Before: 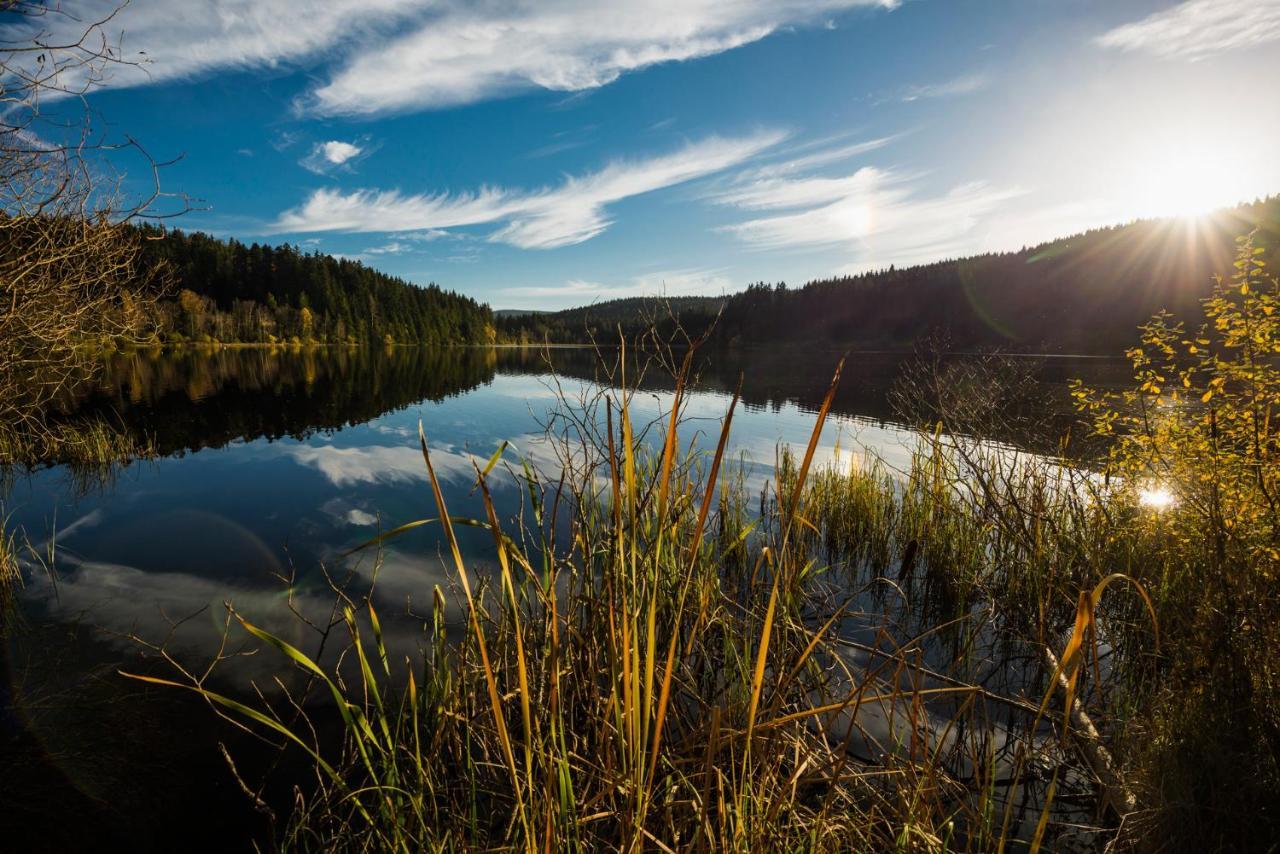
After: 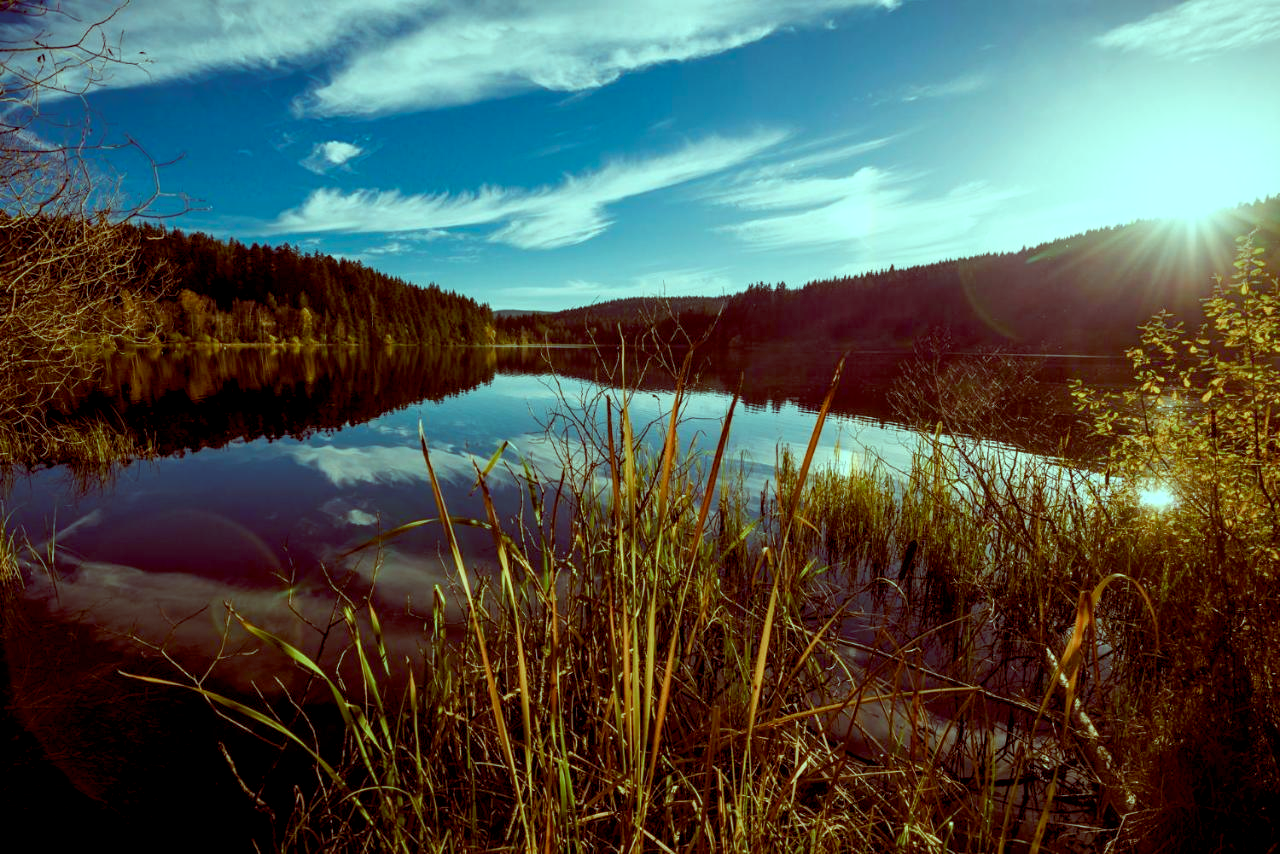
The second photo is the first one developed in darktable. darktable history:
color balance rgb: highlights gain › chroma 7.405%, highlights gain › hue 182.2°, global offset › luminance -0.213%, global offset › chroma 0.263%, perceptual saturation grading › global saturation 0.283%, perceptual saturation grading › highlights -31.919%, perceptual saturation grading › mid-tones 5.218%, perceptual saturation grading › shadows 18.852%
contrast brightness saturation: saturation 0.101
